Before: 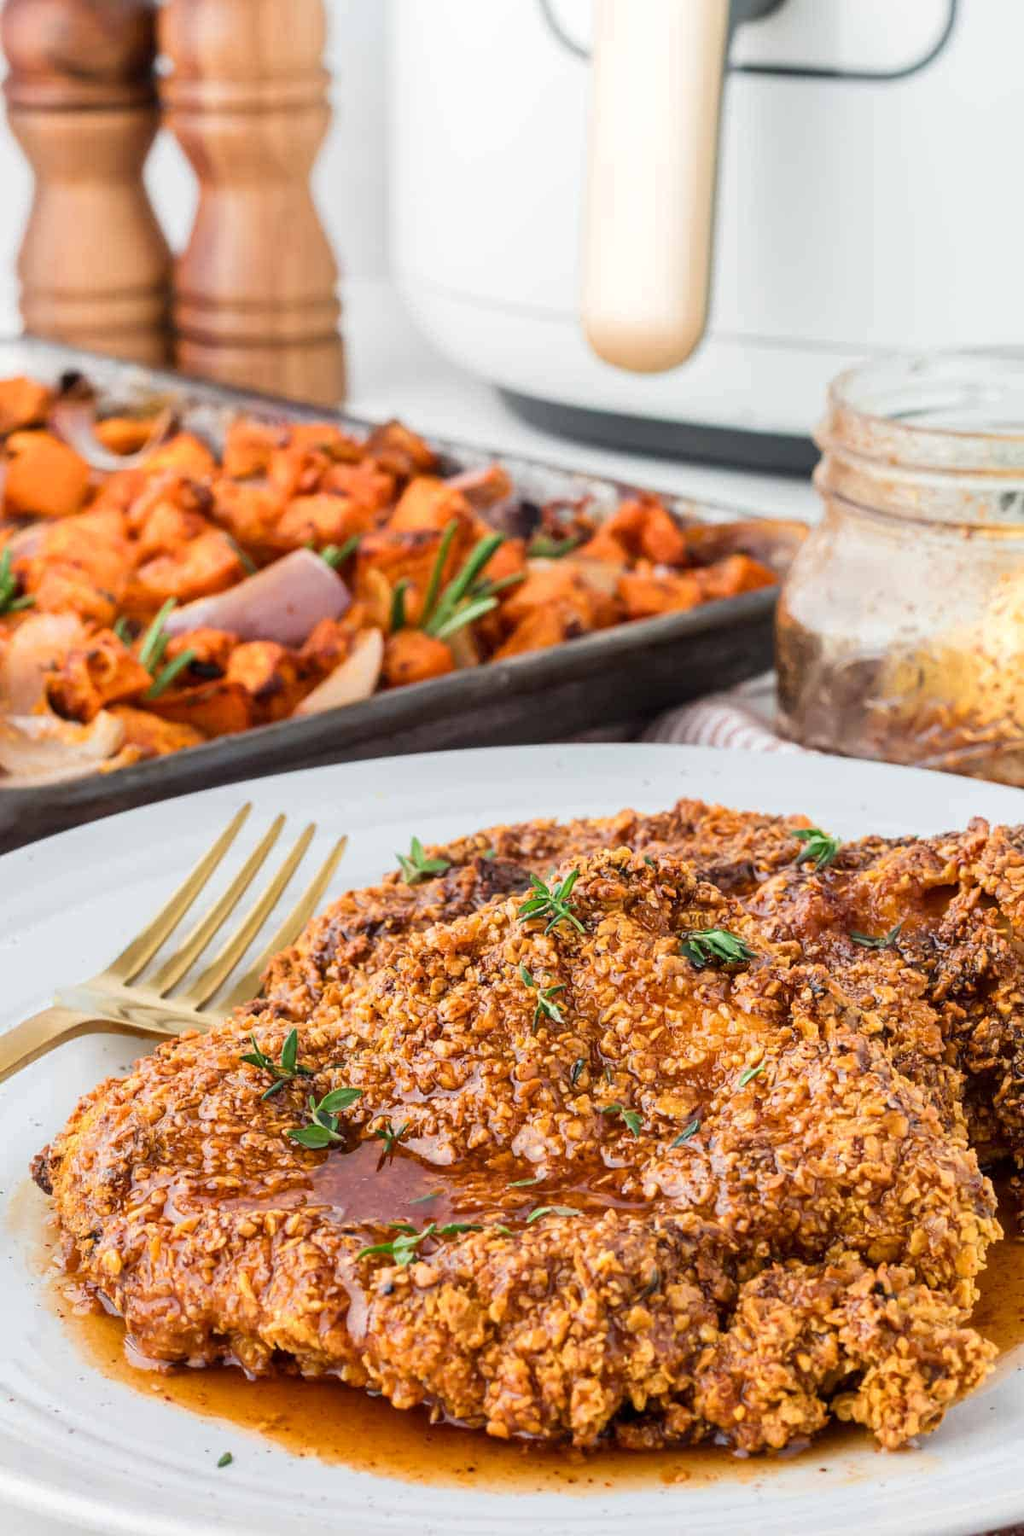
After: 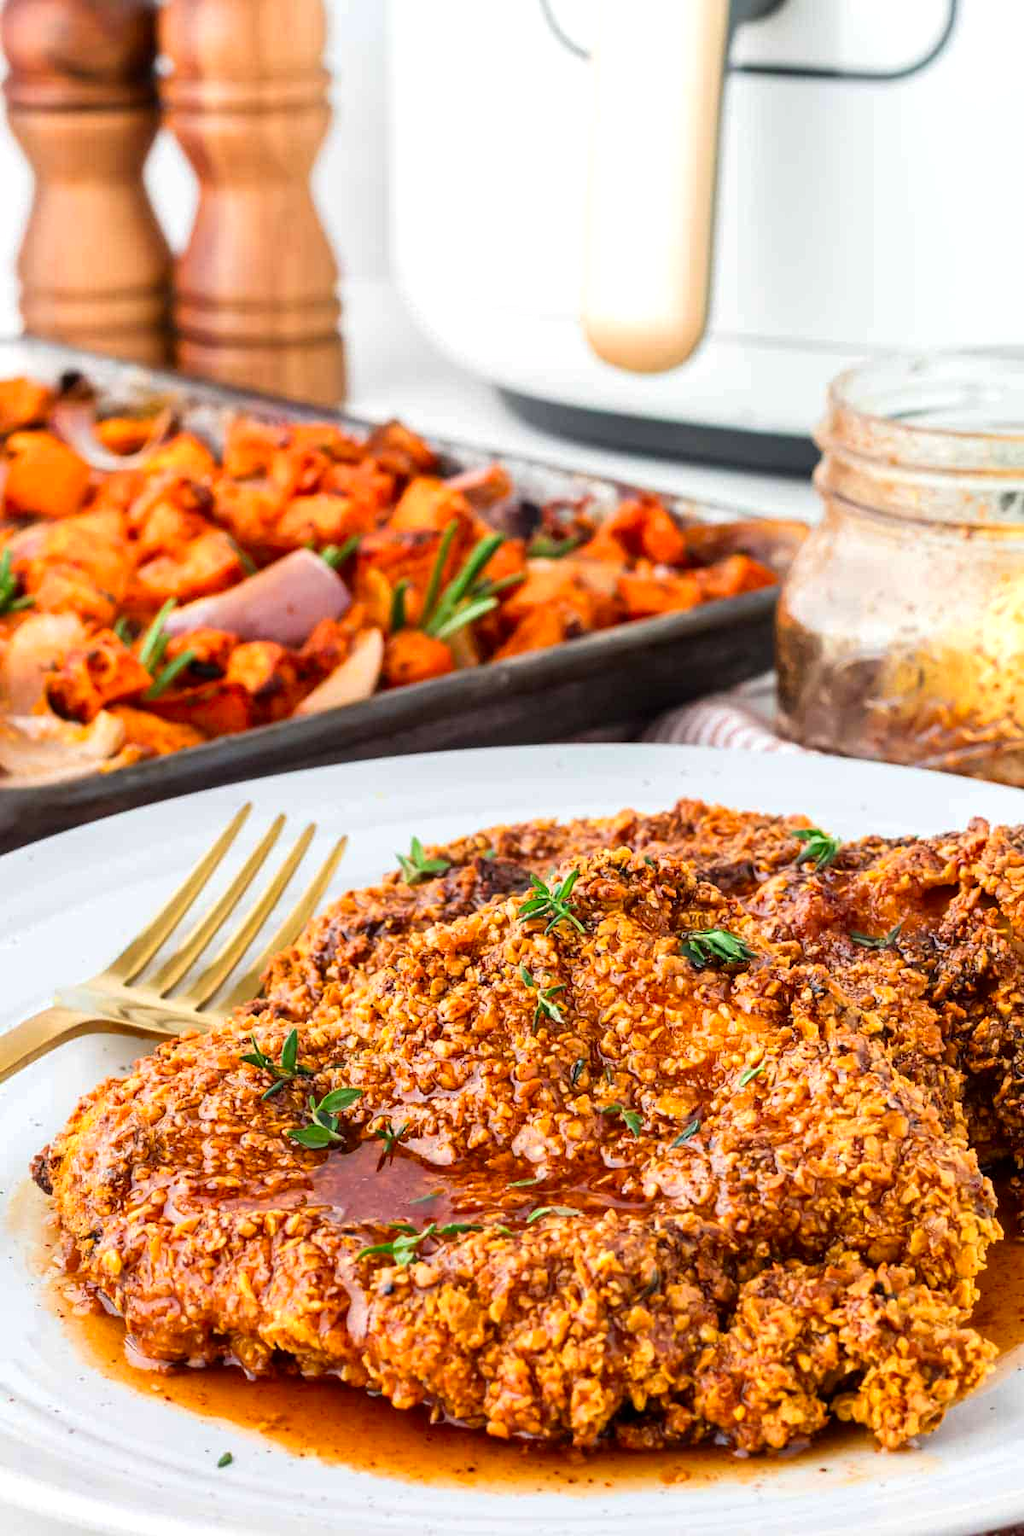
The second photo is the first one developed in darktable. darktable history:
color balance: contrast 10%
contrast brightness saturation: contrast 0.04, saturation 0.16
